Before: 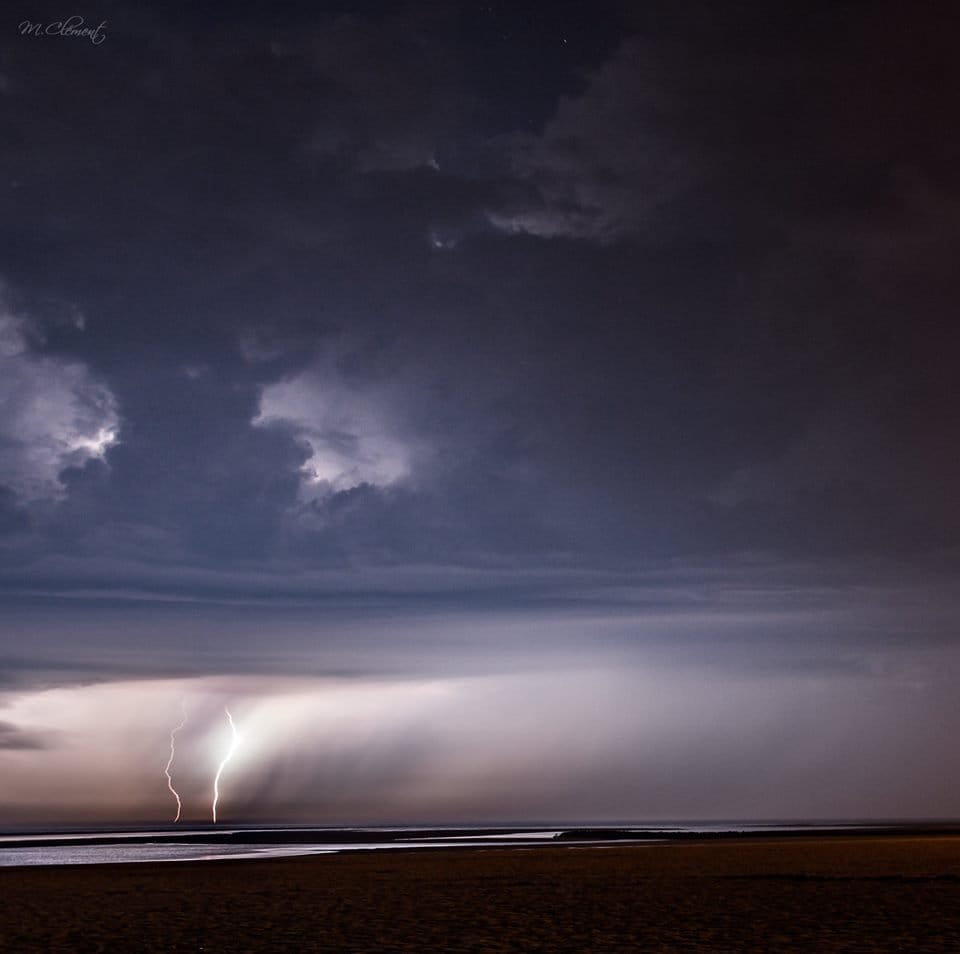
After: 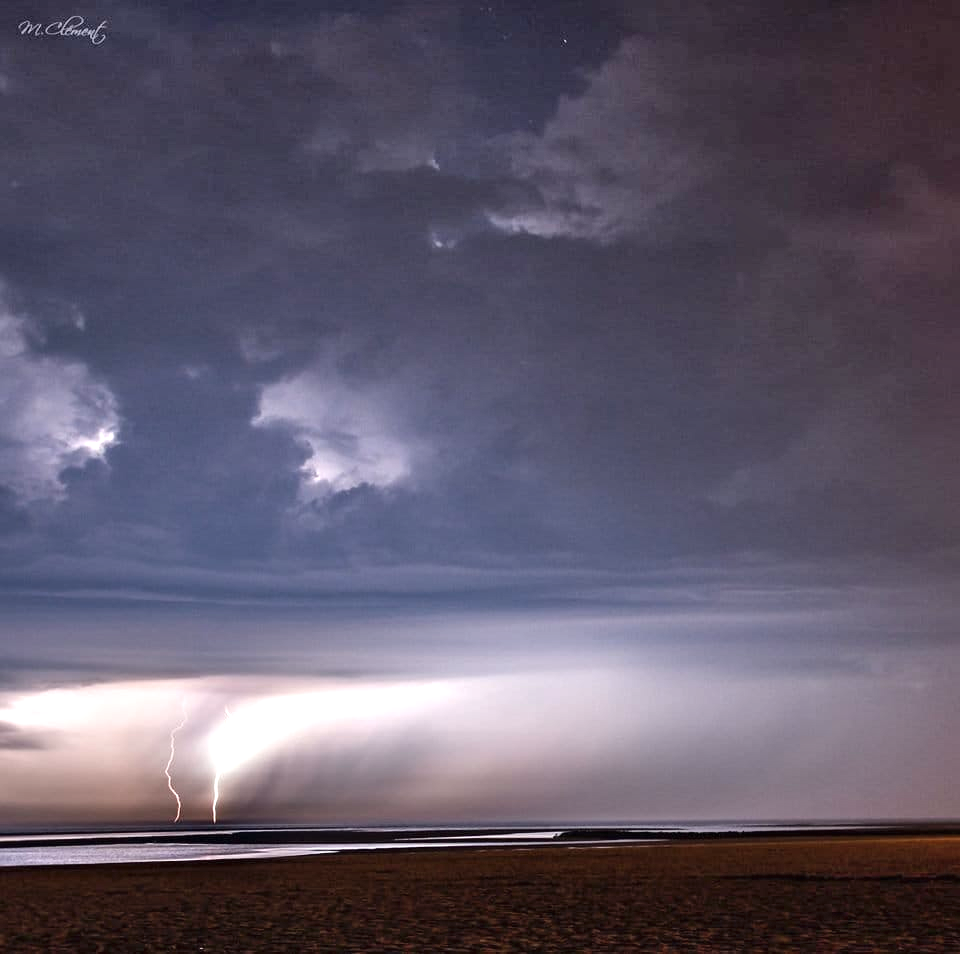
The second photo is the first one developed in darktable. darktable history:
exposure: black level correction 0, exposure 0.7 EV, compensate exposure bias true, compensate highlight preservation false
shadows and highlights: shadows 60, soften with gaussian
